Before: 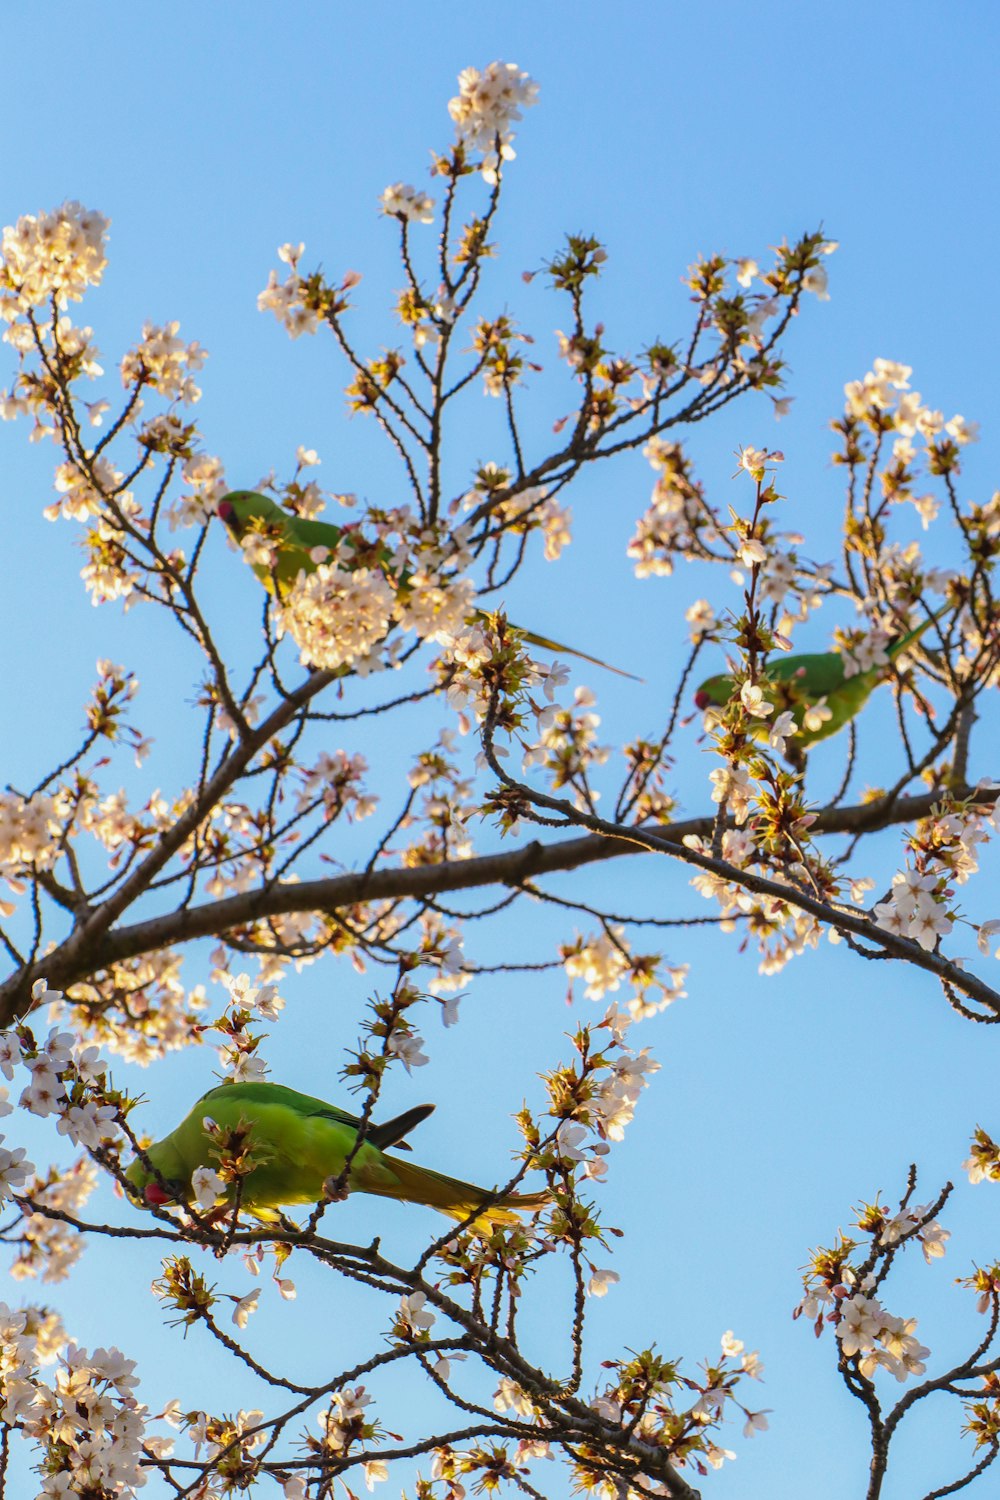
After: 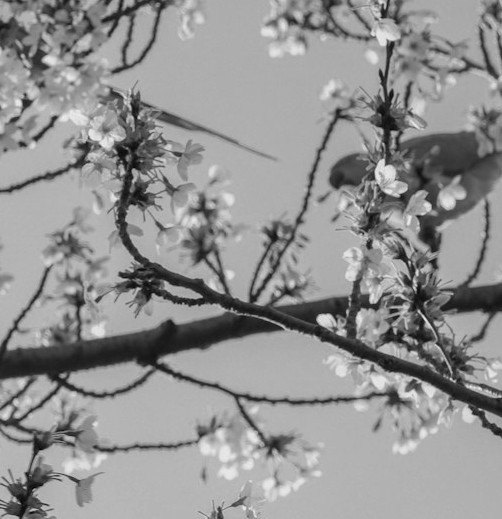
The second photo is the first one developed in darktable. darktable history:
monochrome: a -74.22, b 78.2
exposure: compensate highlight preservation false
crop: left 36.607%, top 34.735%, right 13.146%, bottom 30.611%
